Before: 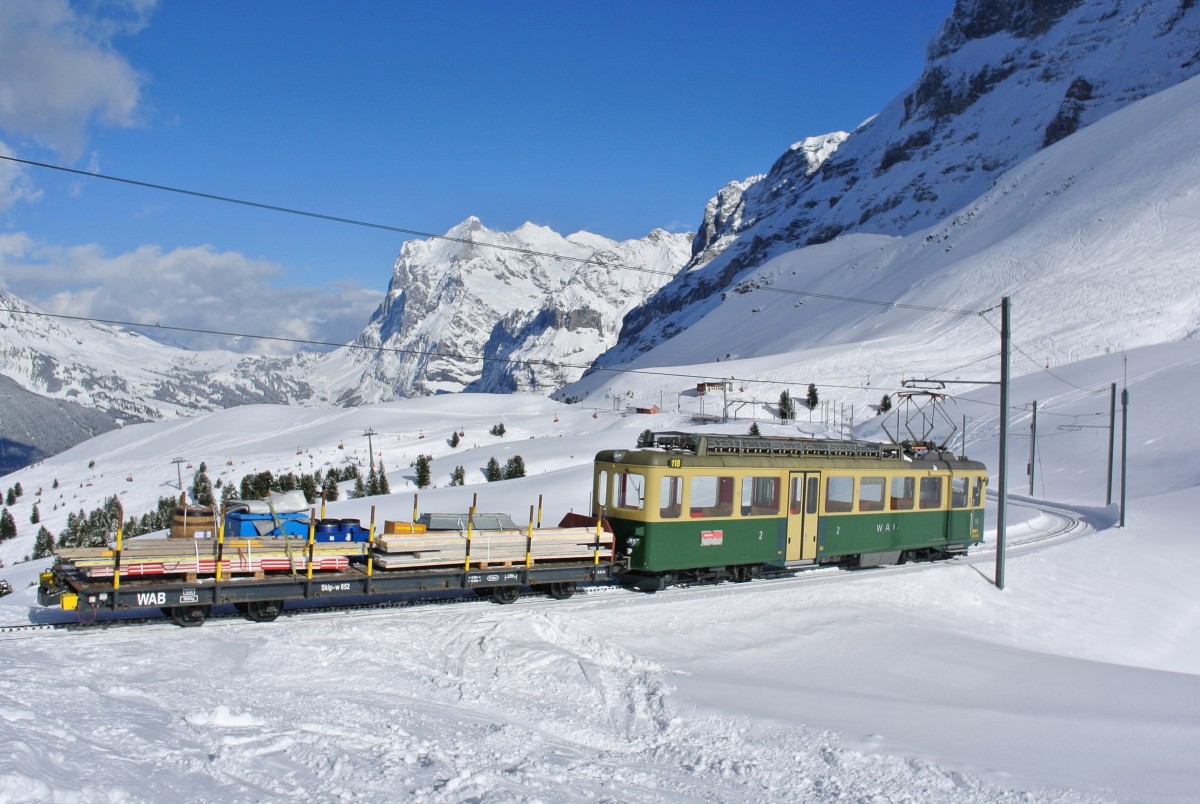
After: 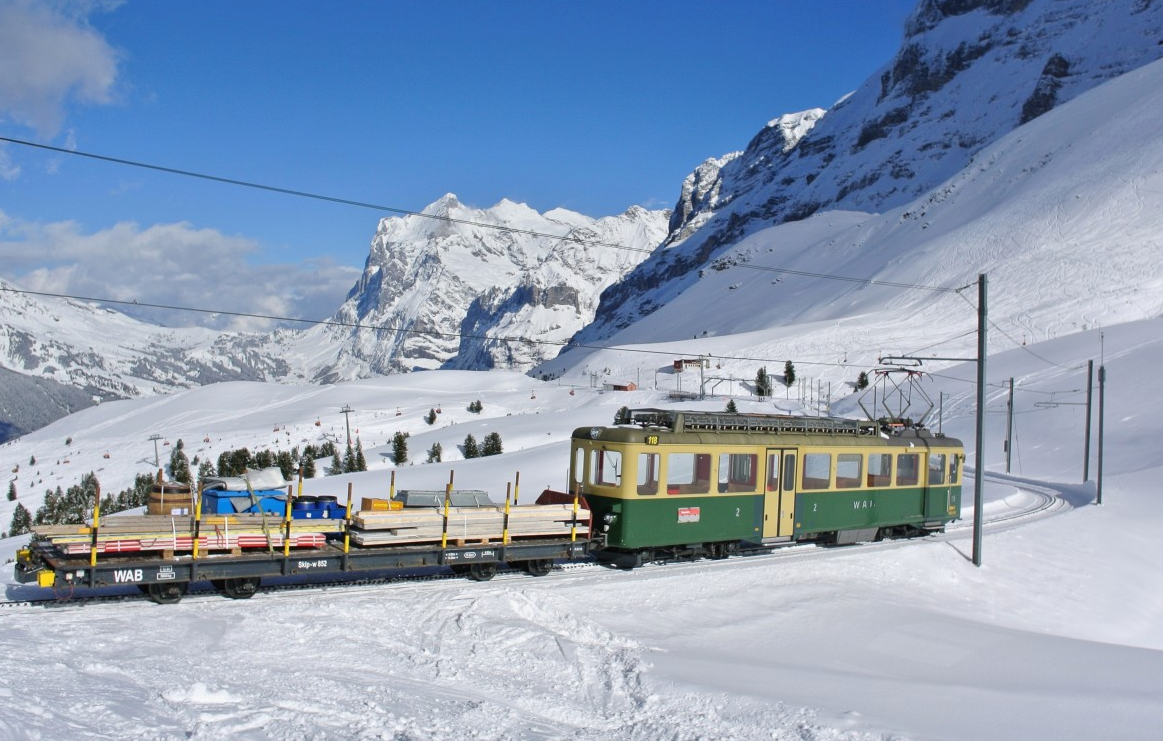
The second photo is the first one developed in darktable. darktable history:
crop: left 1.918%, top 2.92%, right 1.123%, bottom 4.84%
